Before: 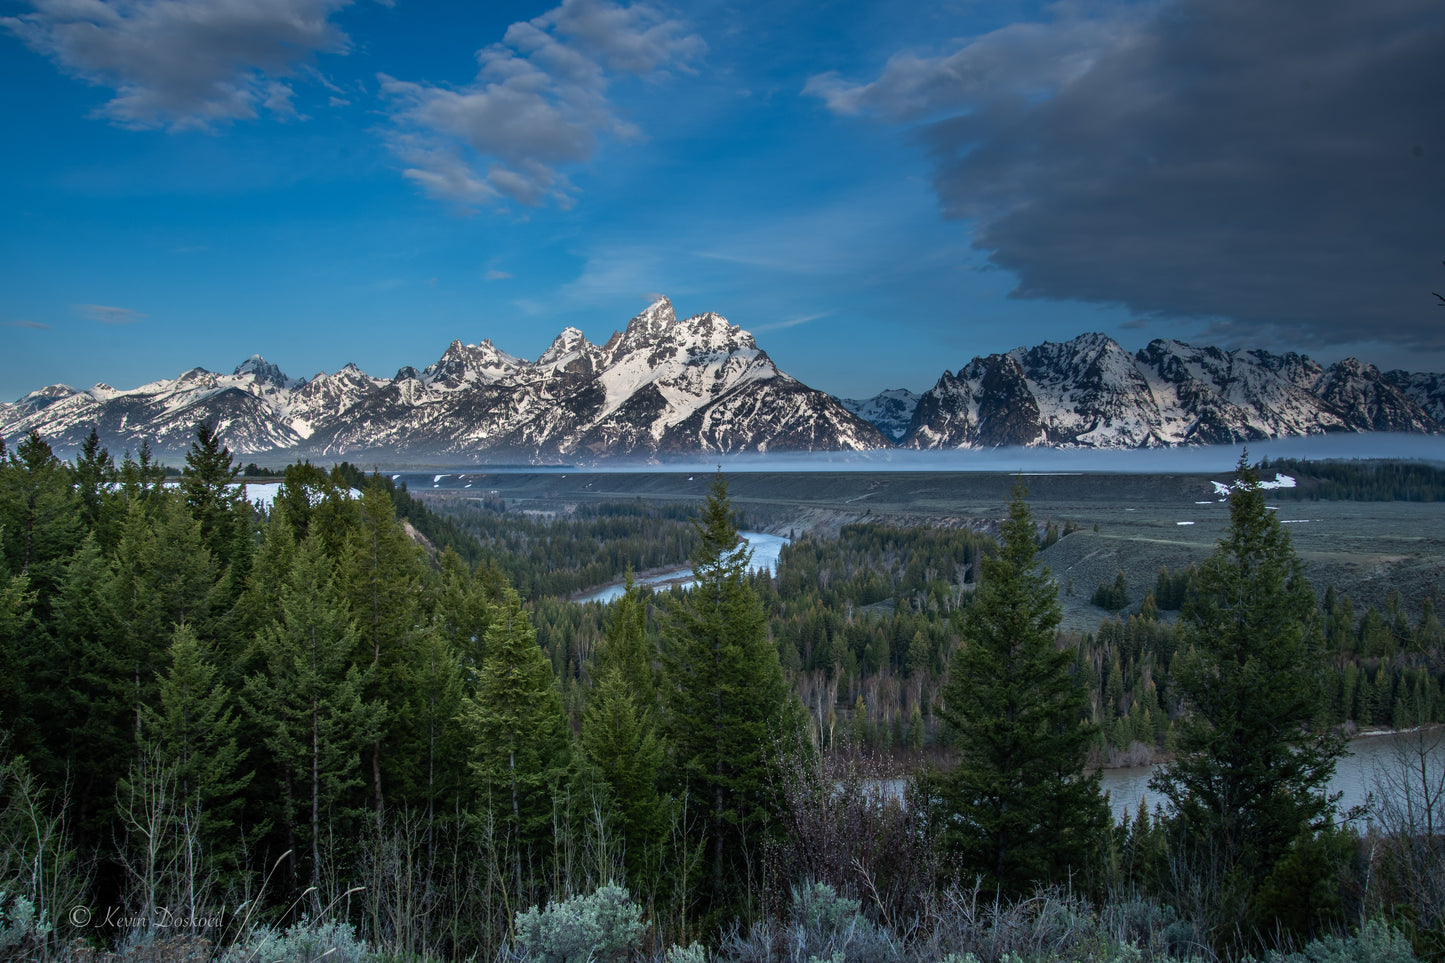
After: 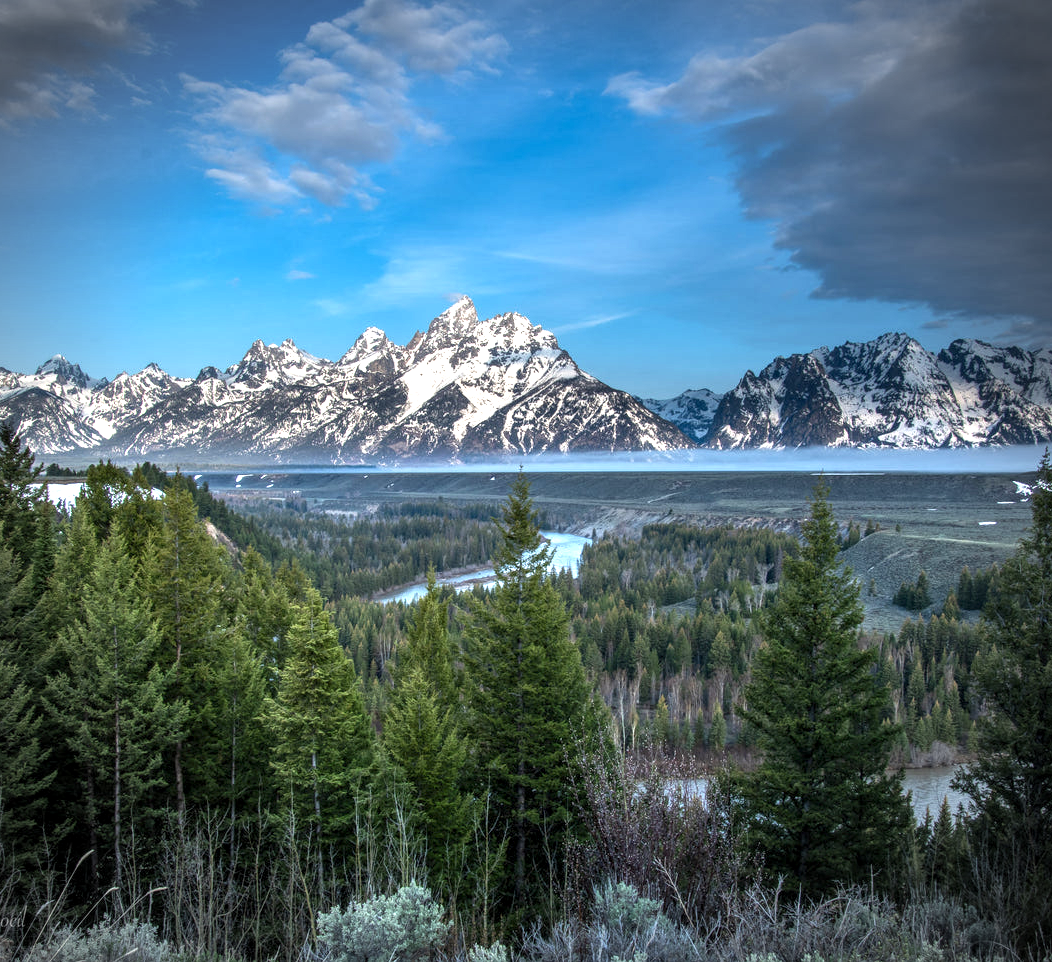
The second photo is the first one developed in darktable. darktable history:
local contrast: on, module defaults
crop: left 13.747%, right 13.392%
vignetting: brightness -0.537, saturation -0.515, automatic ratio true, unbound false
exposure: black level correction 0, exposure 1 EV, compensate highlight preservation false
